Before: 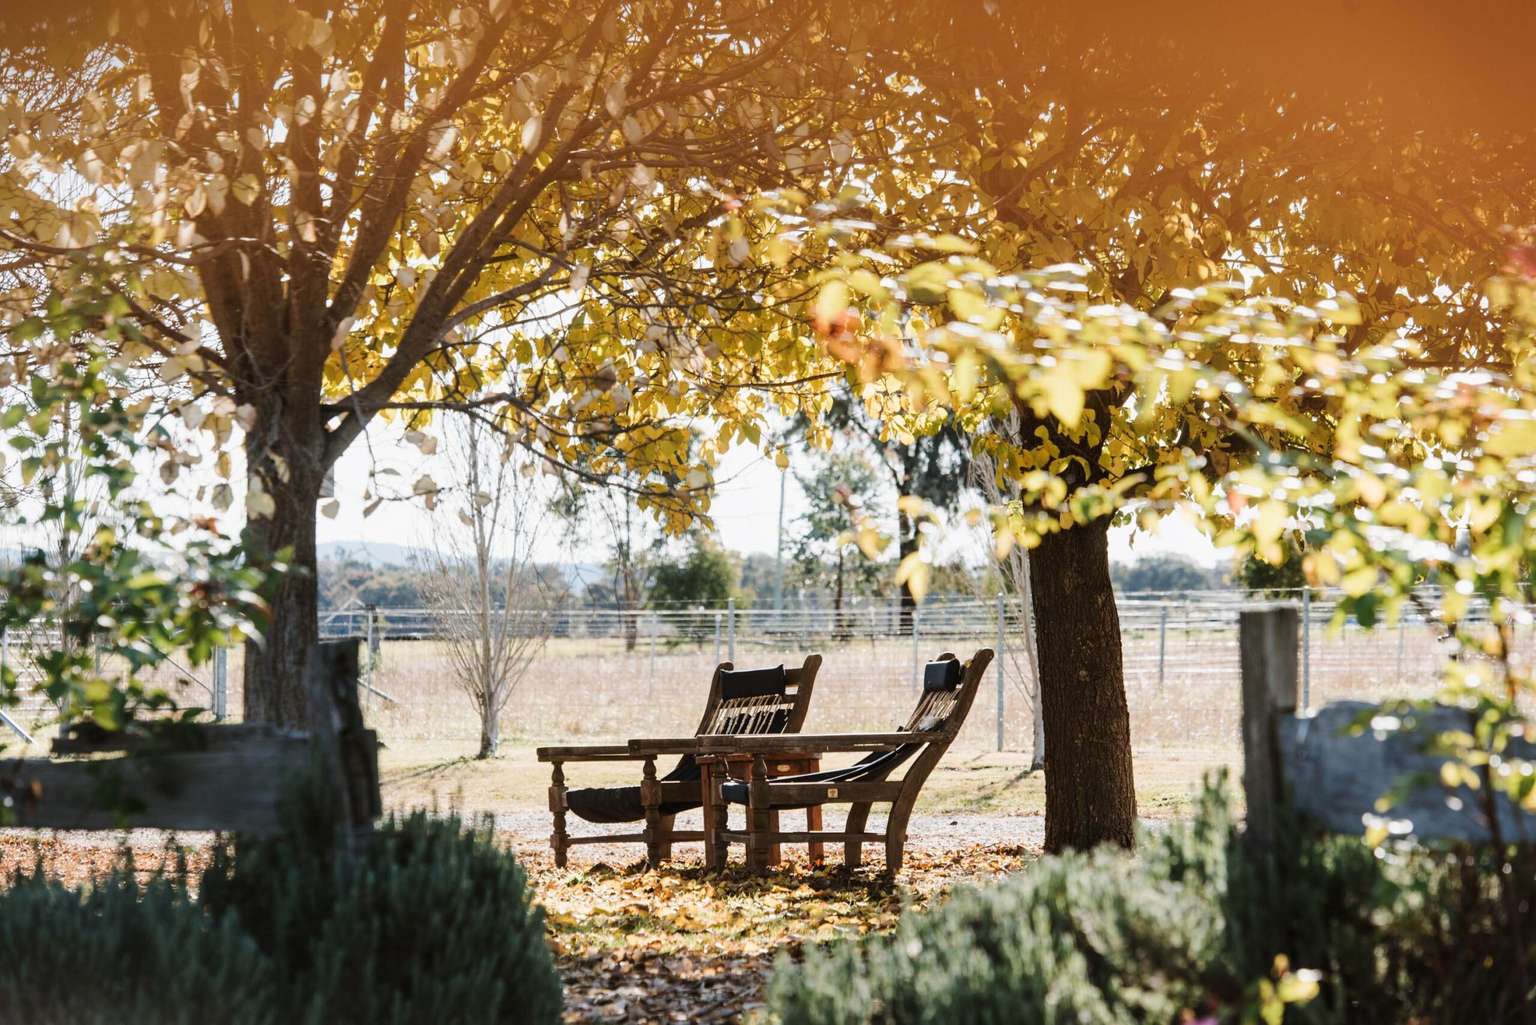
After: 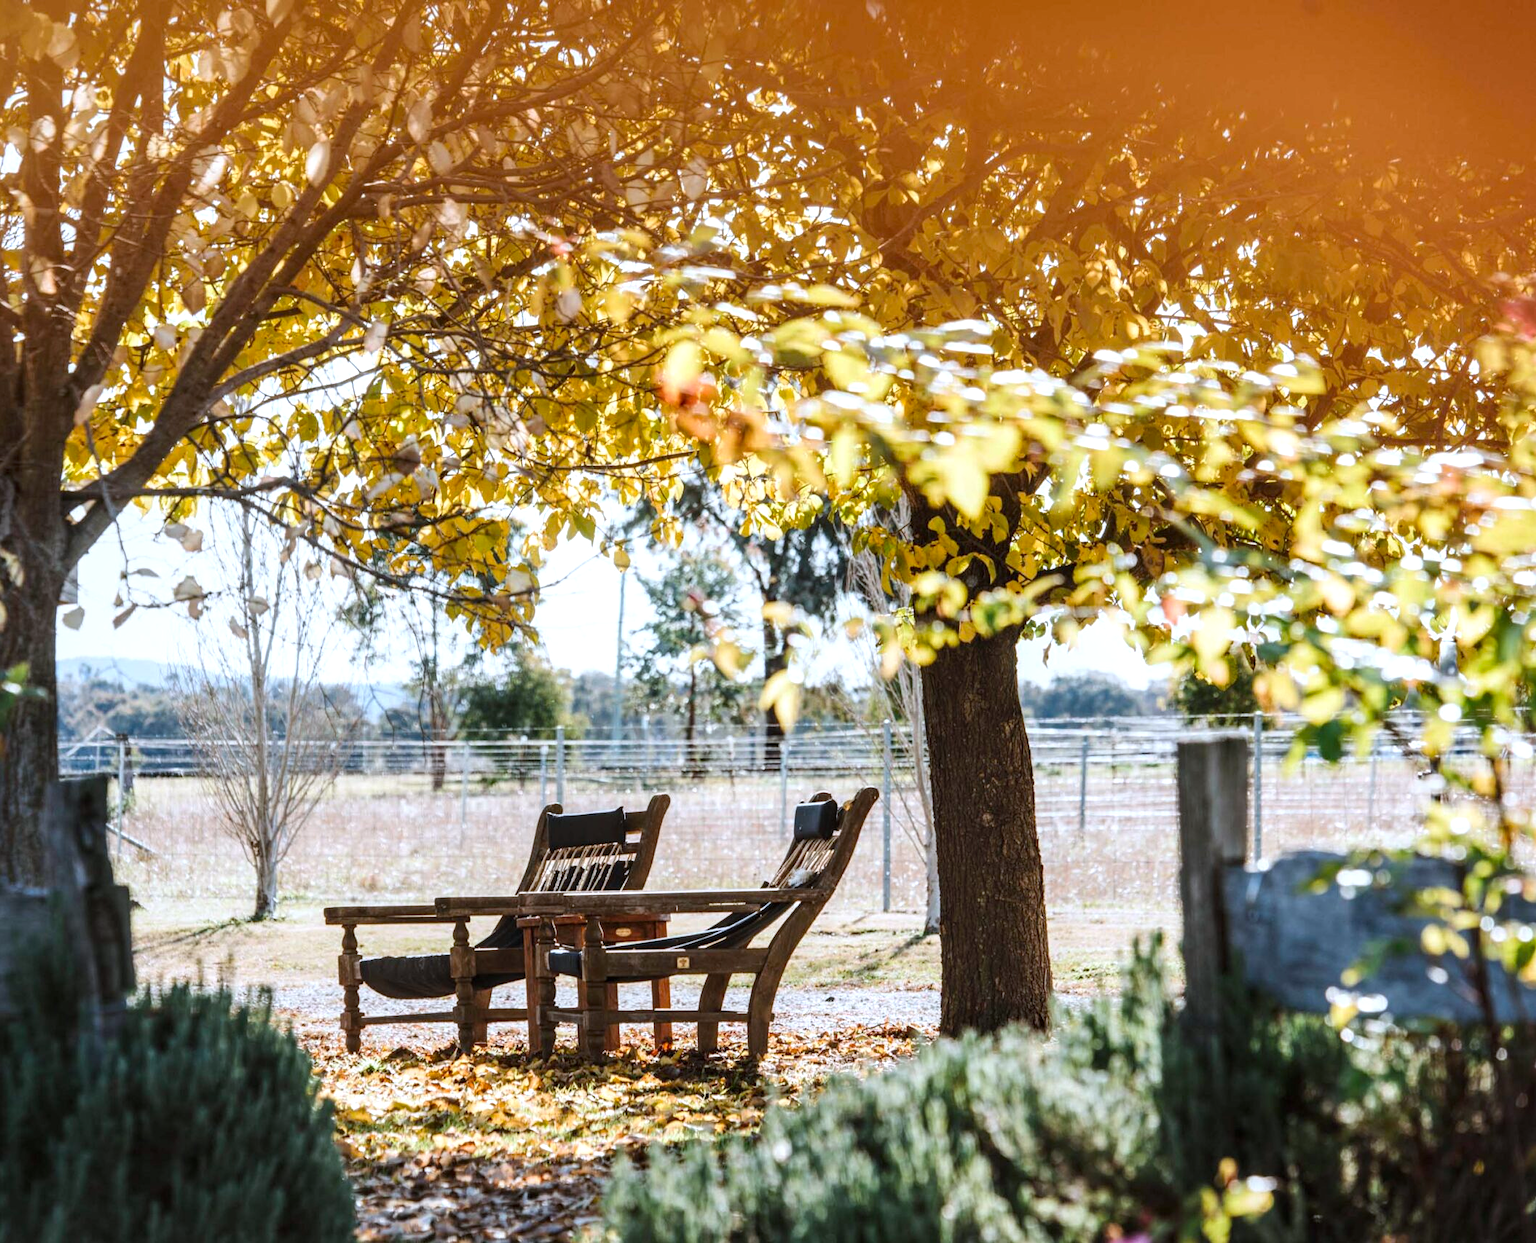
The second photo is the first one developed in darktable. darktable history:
exposure: exposure 0.191 EV, compensate highlight preservation false
local contrast: detail 130%
crop: left 17.582%, bottom 0.031%
white balance: red 0.954, blue 1.079
